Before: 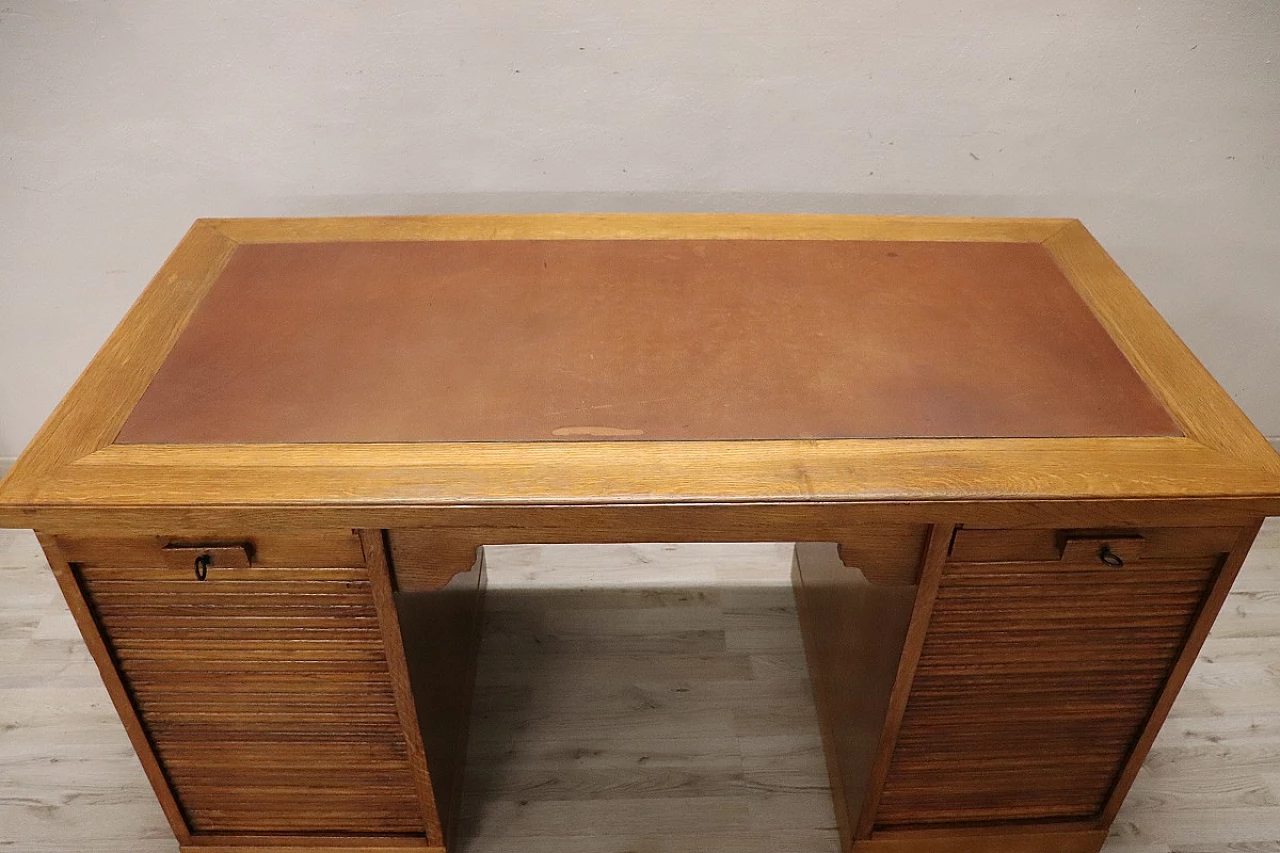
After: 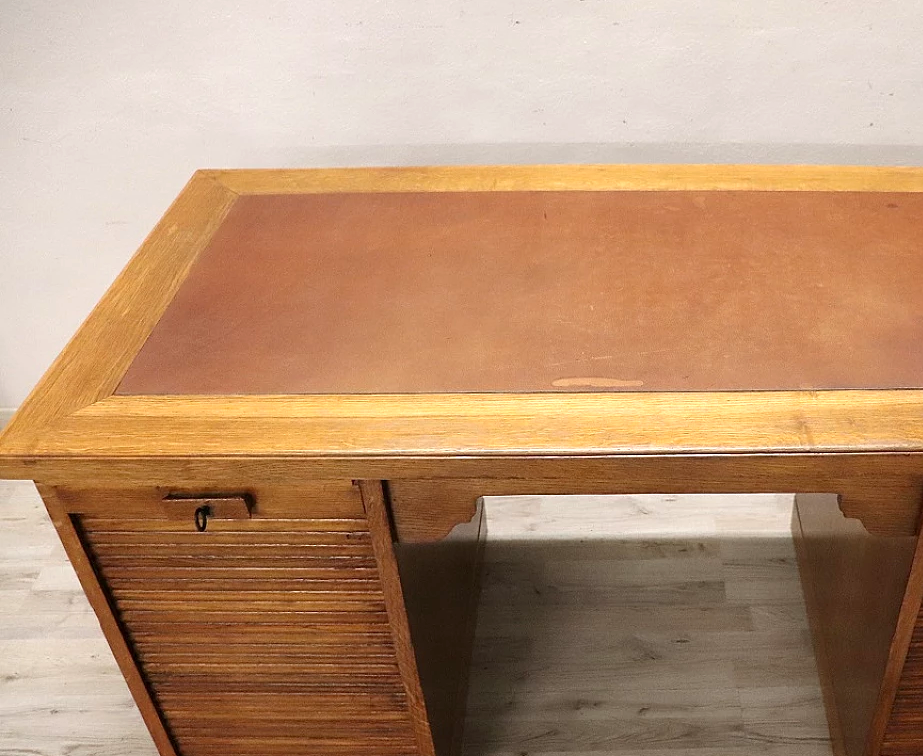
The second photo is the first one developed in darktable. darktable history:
crop: top 5.797%, right 27.885%, bottom 5.524%
exposure: black level correction 0.001, exposure 0.499 EV, compensate exposure bias true, compensate highlight preservation false
